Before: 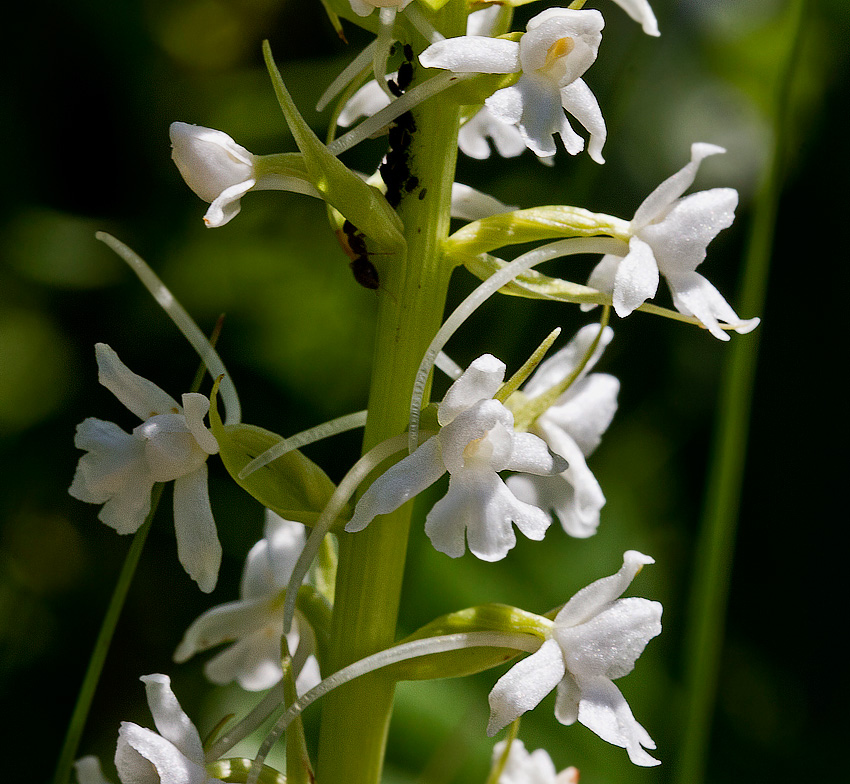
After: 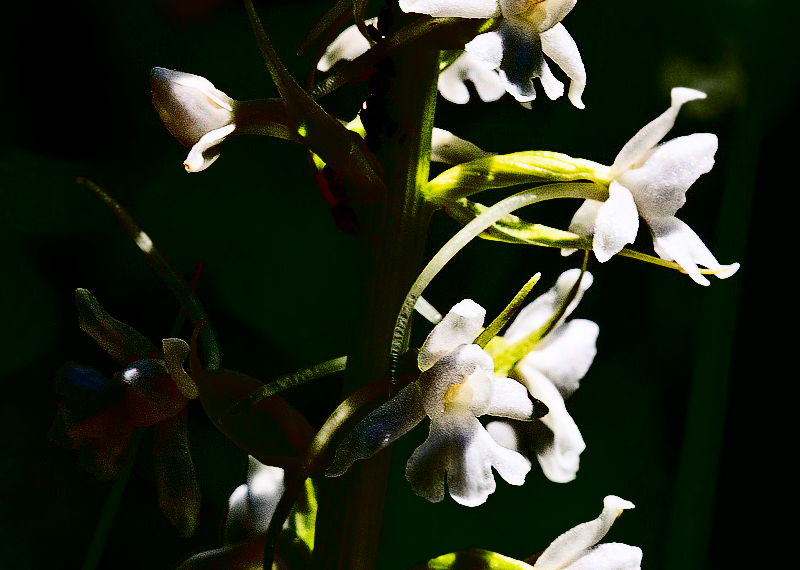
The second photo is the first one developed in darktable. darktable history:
contrast brightness saturation: contrast 0.784, brightness -0.982, saturation 0.992
crop: left 2.428%, top 7.088%, right 3.367%, bottom 20.122%
